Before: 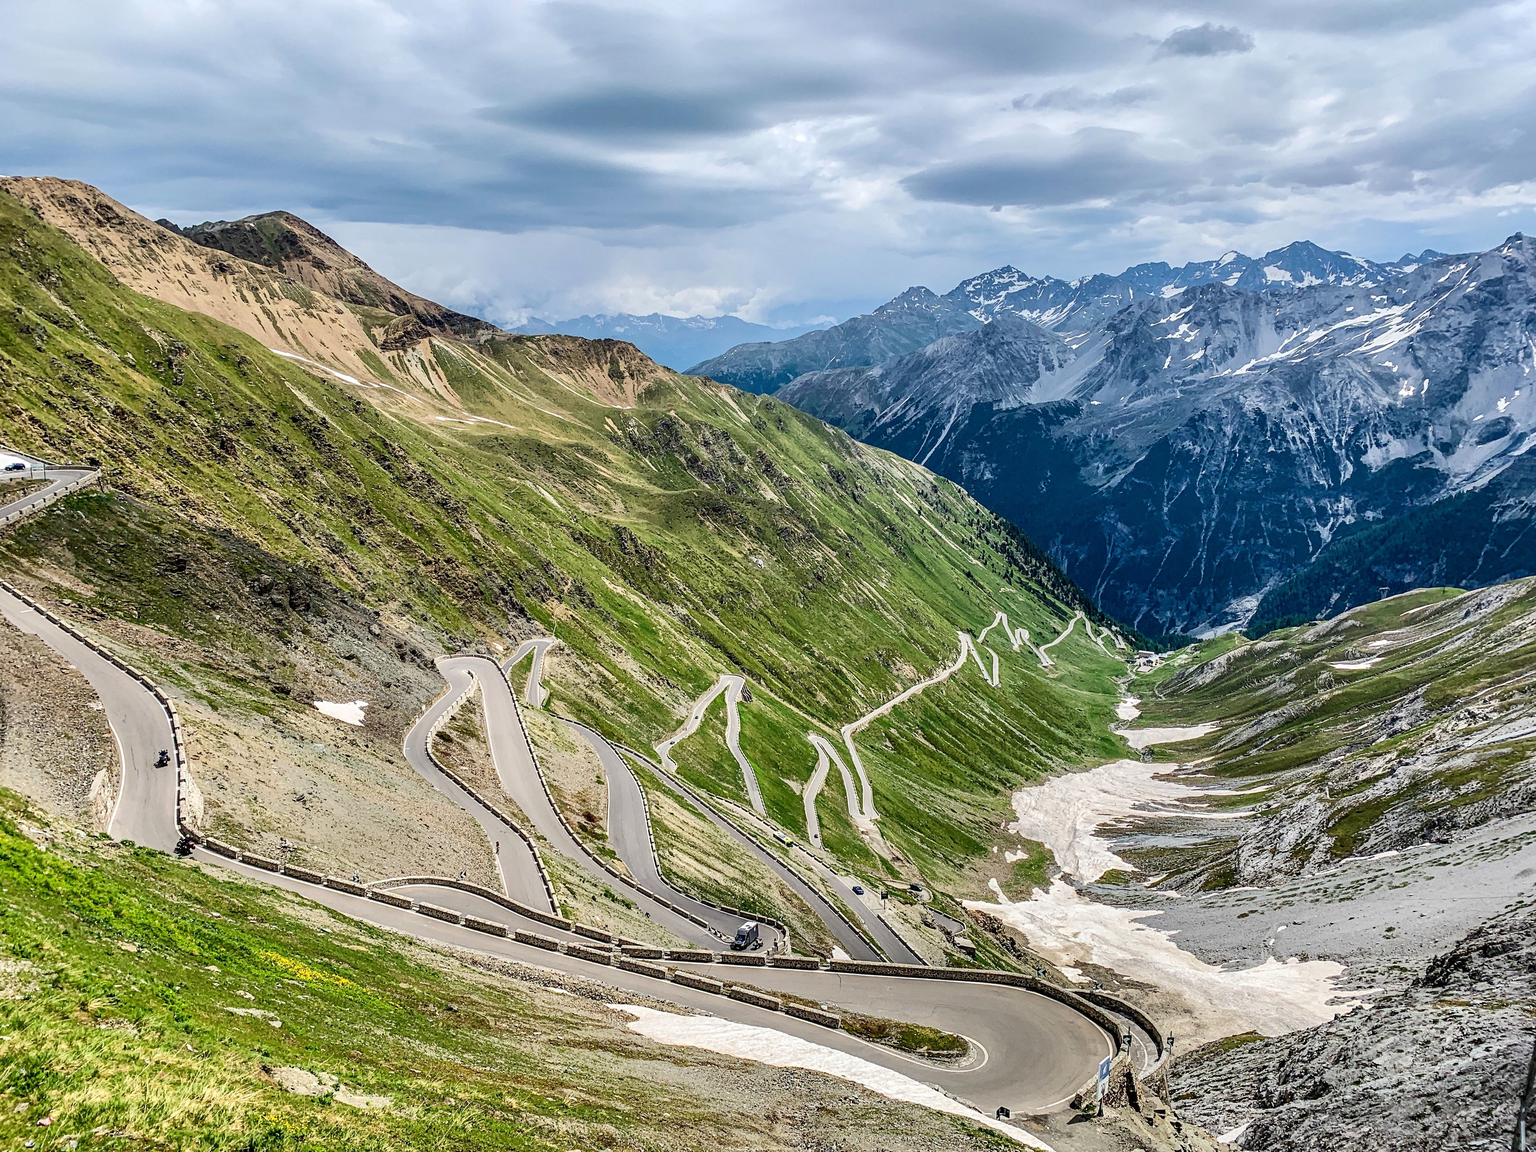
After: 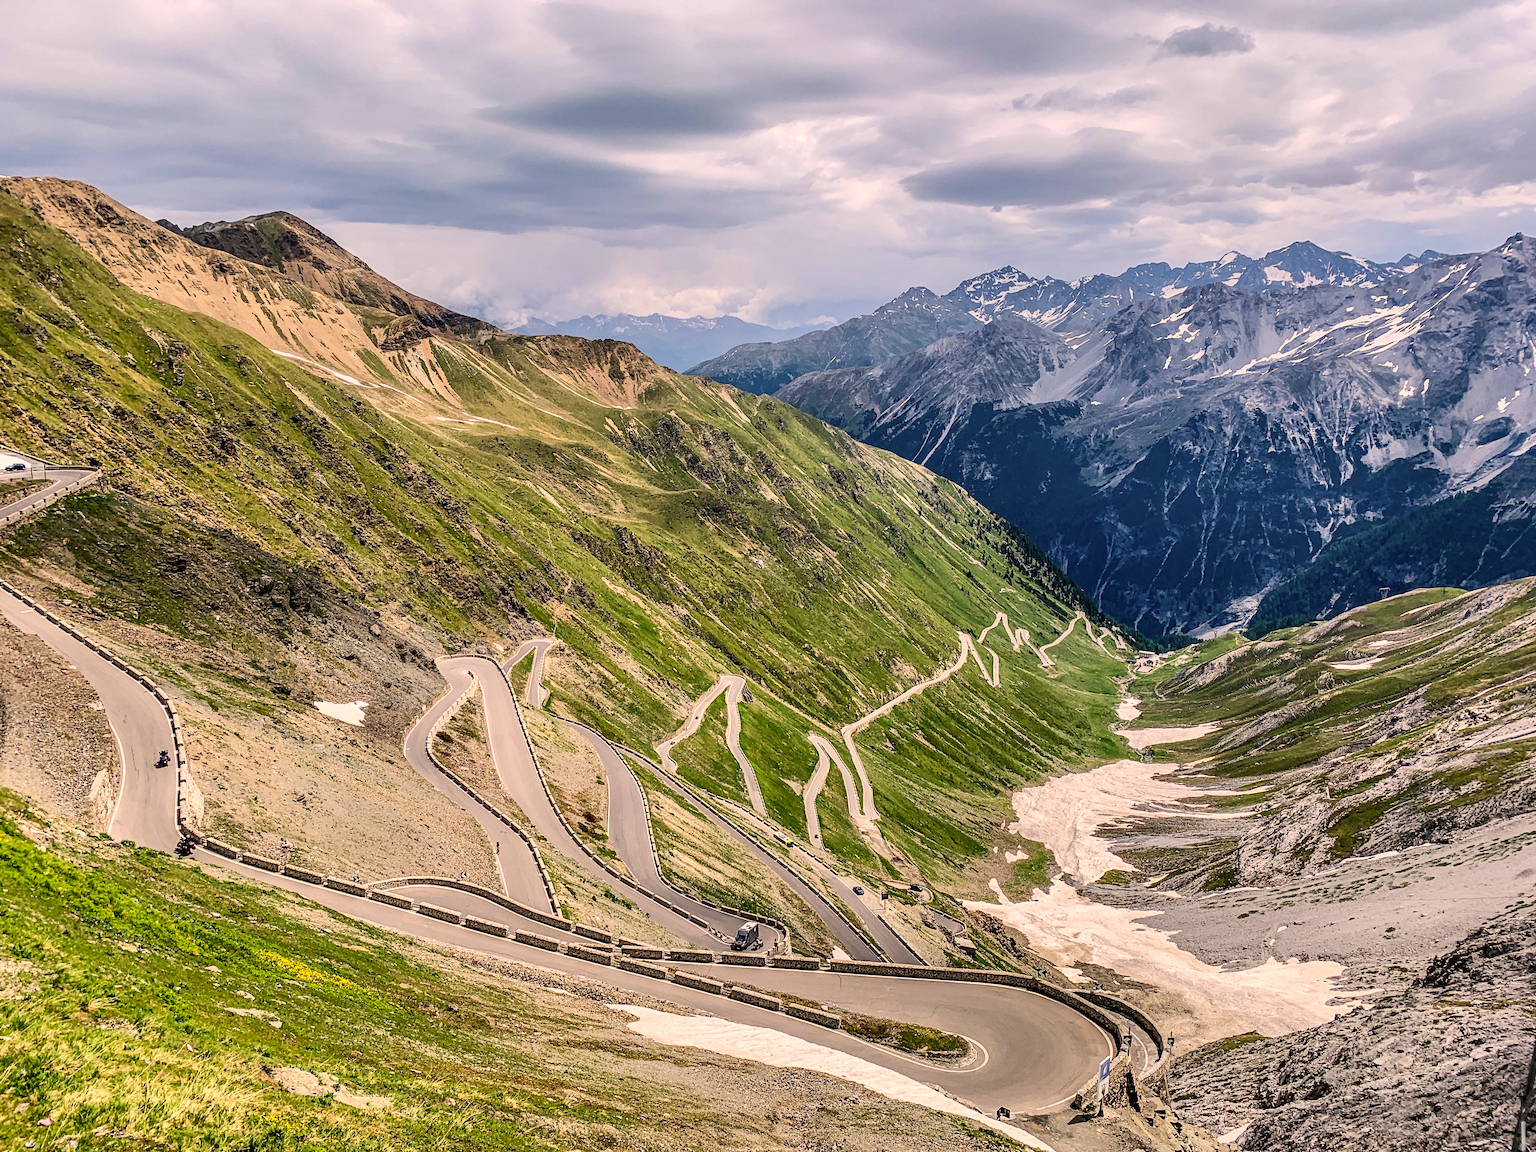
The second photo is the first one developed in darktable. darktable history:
contrast brightness saturation: contrast 0.053
color correction: highlights a* 11.77, highlights b* 12.09
